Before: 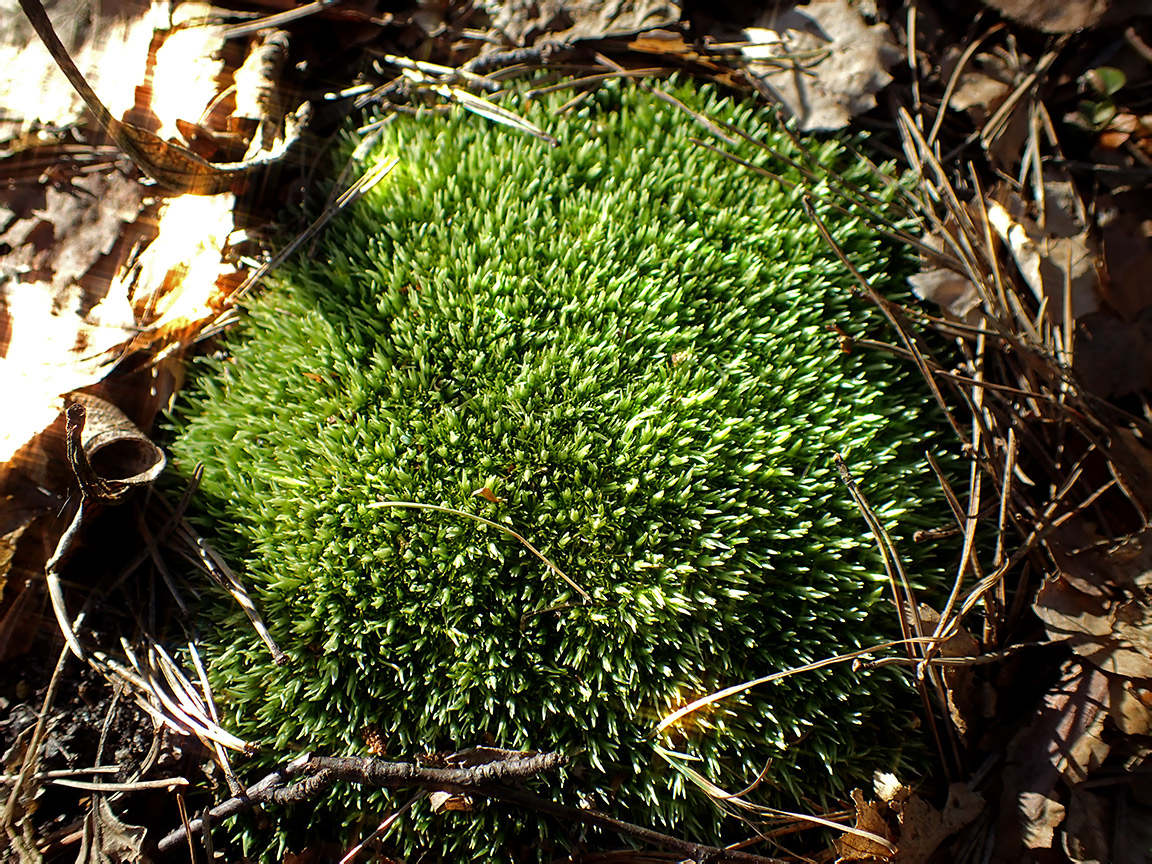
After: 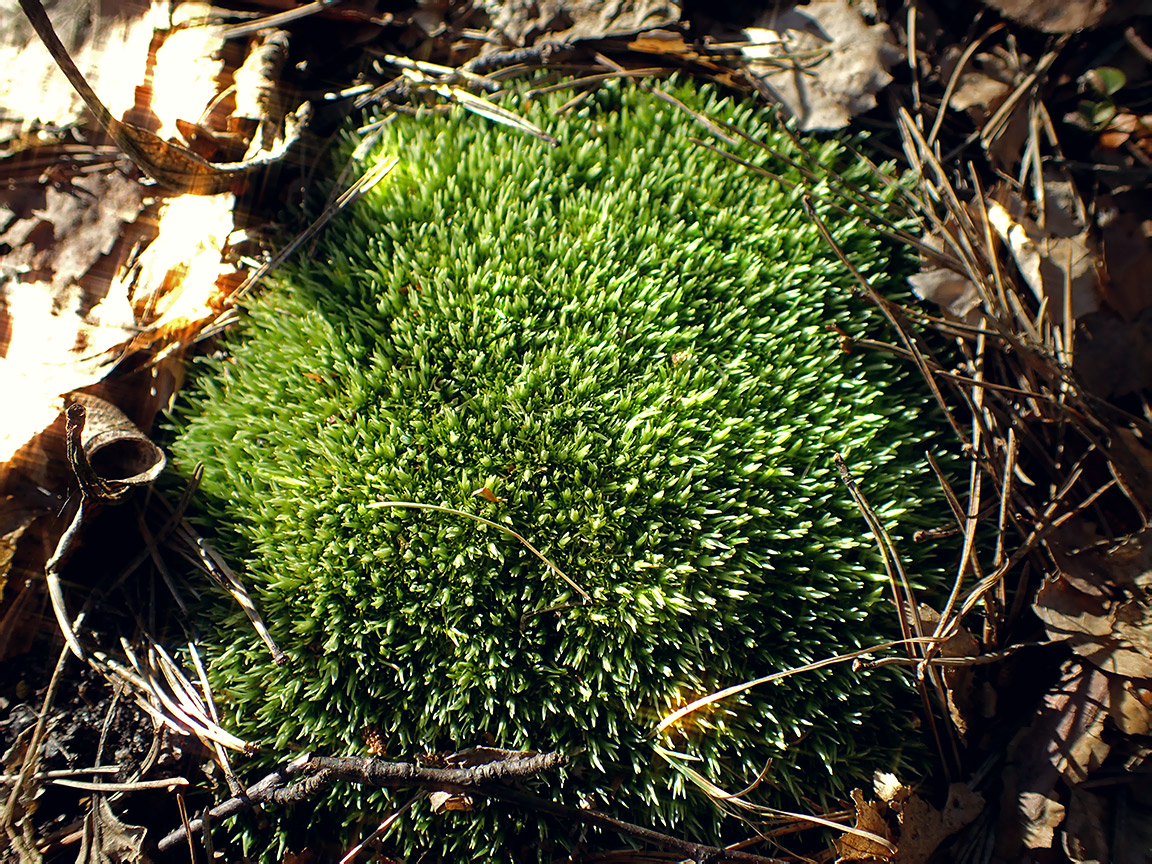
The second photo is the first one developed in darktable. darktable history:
color correction: highlights a* 0.22, highlights b* 2.71, shadows a* -0.87, shadows b* -4.27
